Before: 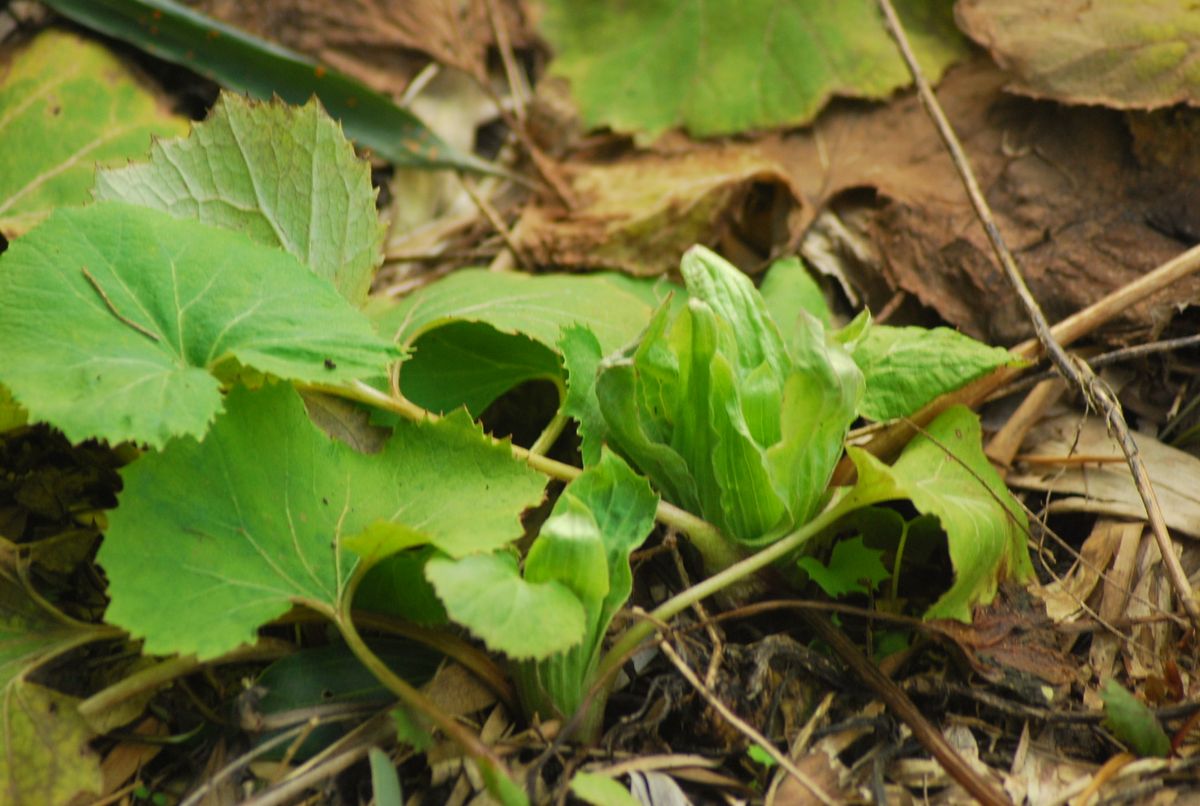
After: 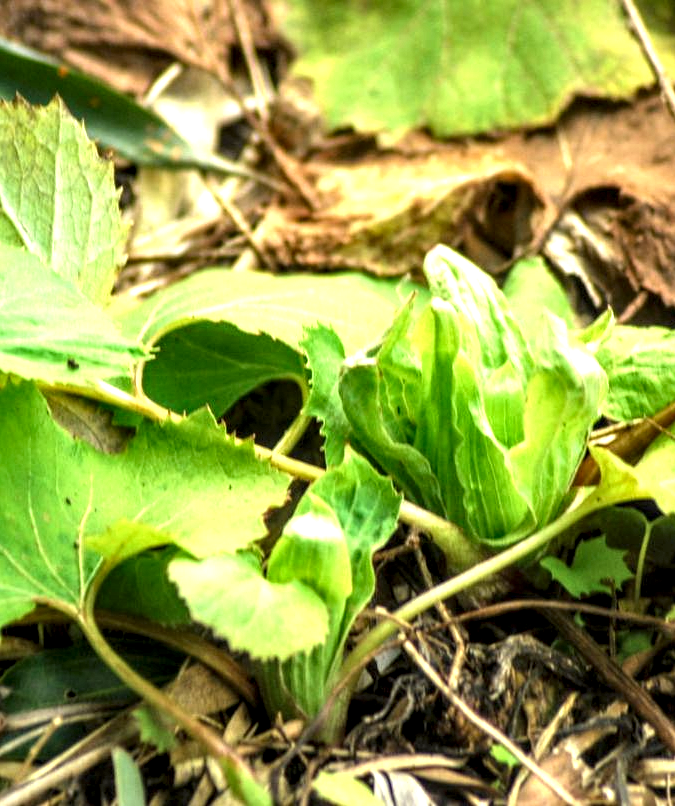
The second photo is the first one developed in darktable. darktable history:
crop: left 21.496%, right 22.254%
local contrast: highlights 19%, detail 186%
exposure: black level correction 0, exposure 1.1 EV, compensate exposure bias true, compensate highlight preservation false
